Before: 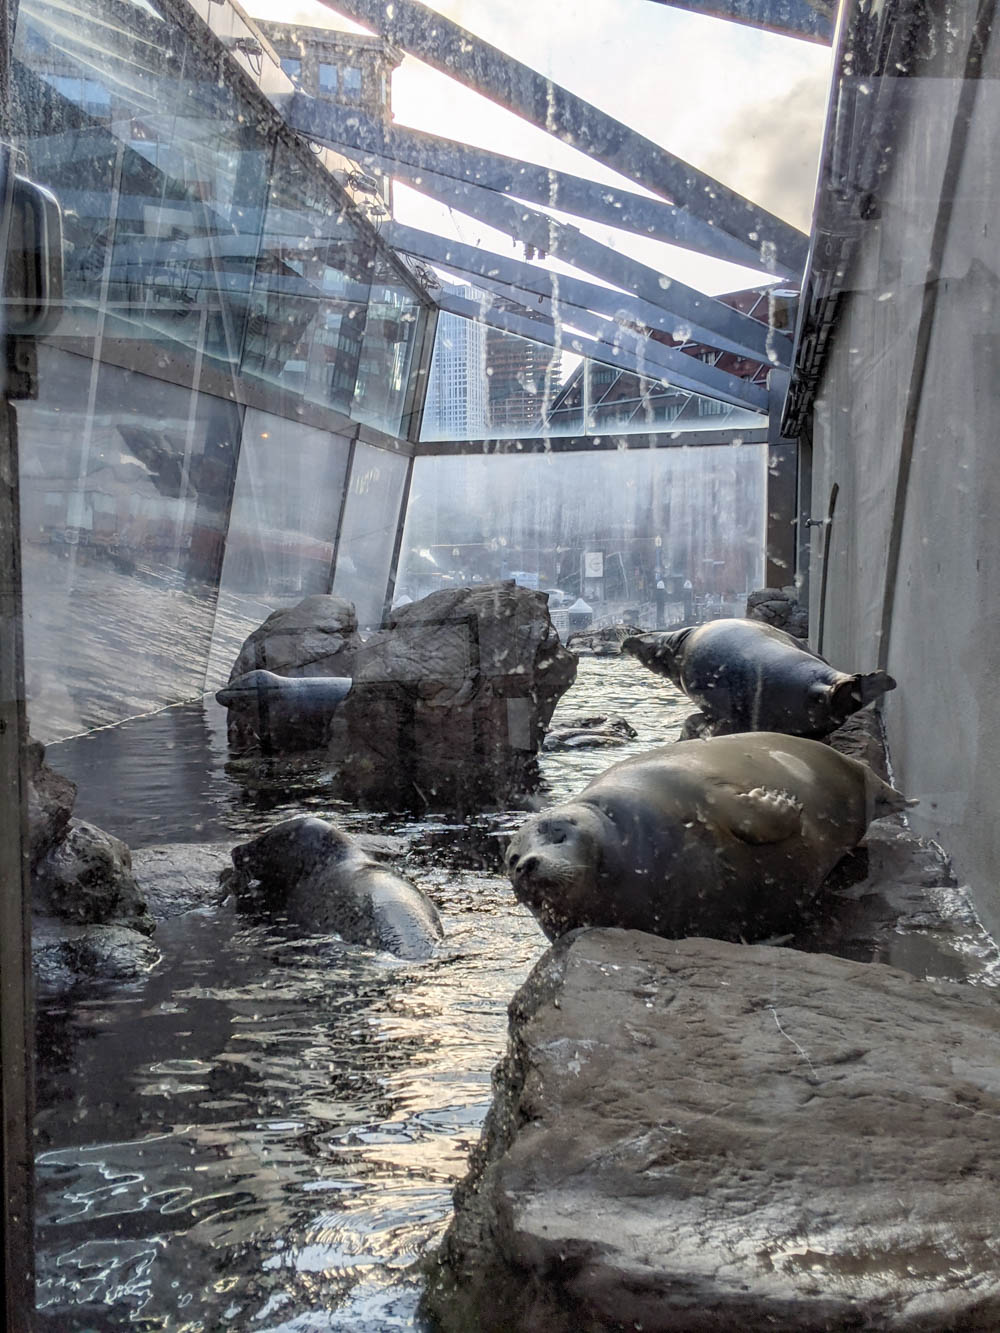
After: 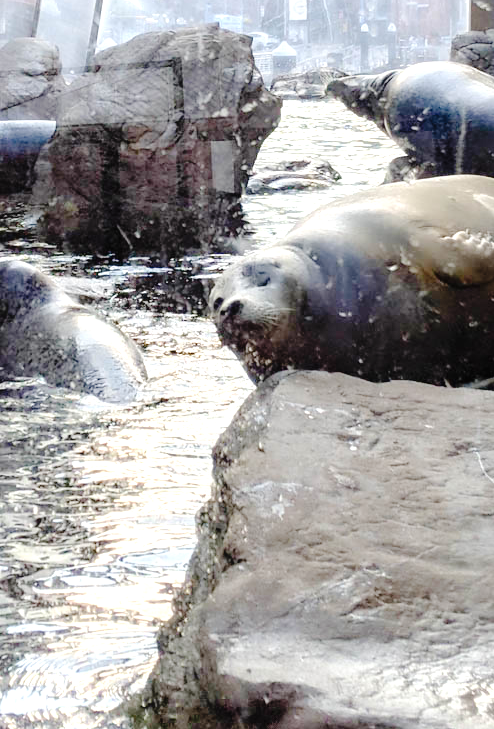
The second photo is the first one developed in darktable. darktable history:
tone equalizer: on, module defaults
crop: left 29.672%, top 41.786%, right 20.851%, bottom 3.487%
tone curve: curves: ch0 [(0, 0) (0.003, 0.013) (0.011, 0.012) (0.025, 0.011) (0.044, 0.016) (0.069, 0.029) (0.1, 0.045) (0.136, 0.074) (0.177, 0.123) (0.224, 0.207) (0.277, 0.313) (0.335, 0.414) (0.399, 0.509) (0.468, 0.599) (0.543, 0.663) (0.623, 0.728) (0.709, 0.79) (0.801, 0.854) (0.898, 0.925) (1, 1)], preserve colors none
exposure: black level correction 0, exposure 1.1 EV, compensate highlight preservation false
contrast equalizer: y [[0.46, 0.454, 0.451, 0.451, 0.455, 0.46], [0.5 ×6], [0.5 ×6], [0 ×6], [0 ×6]]
